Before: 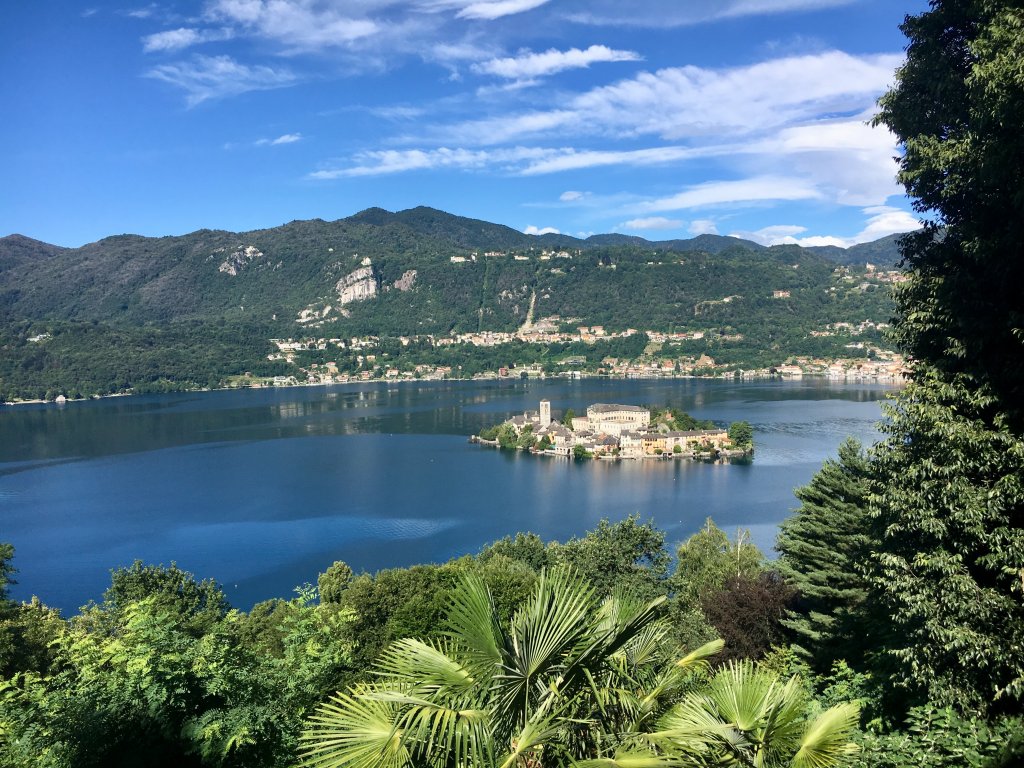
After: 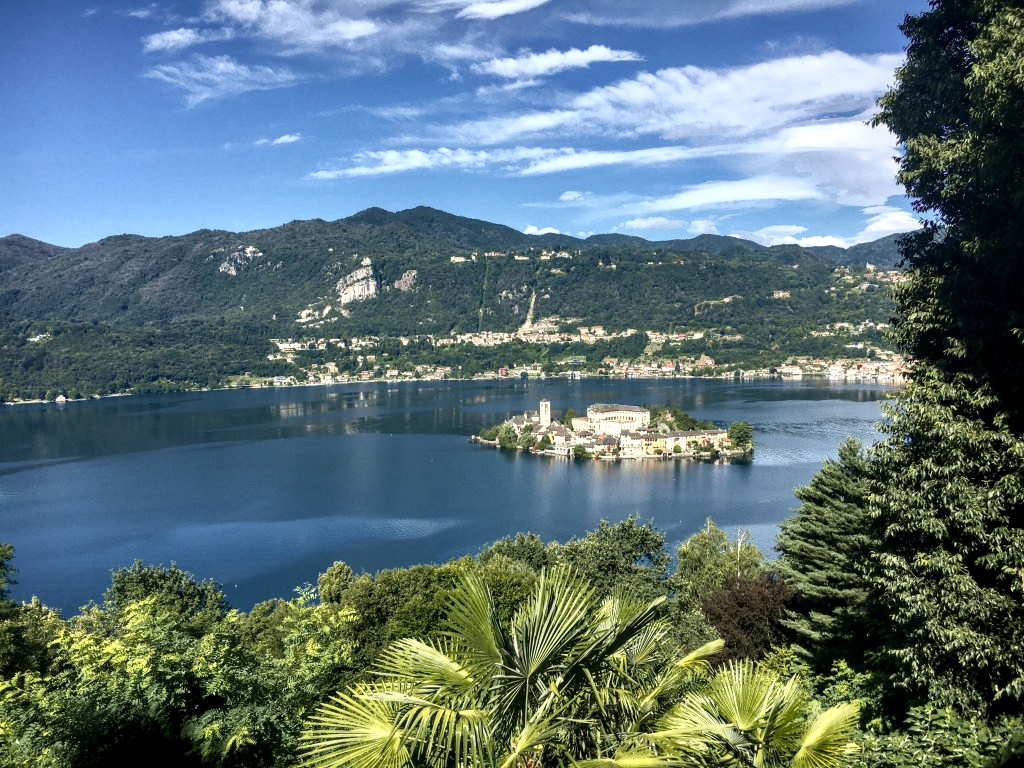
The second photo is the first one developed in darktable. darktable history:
local contrast: highlights 58%, detail 145%
tone curve: curves: ch0 [(0, 0.024) (0.119, 0.146) (0.474, 0.464) (0.718, 0.721) (0.817, 0.839) (1, 0.998)]; ch1 [(0, 0) (0.377, 0.416) (0.439, 0.451) (0.477, 0.477) (0.501, 0.497) (0.538, 0.544) (0.58, 0.602) (0.664, 0.676) (0.783, 0.804) (1, 1)]; ch2 [(0, 0) (0.38, 0.405) (0.463, 0.456) (0.498, 0.497) (0.524, 0.535) (0.578, 0.576) (0.648, 0.665) (1, 1)], color space Lab, independent channels, preserve colors none
